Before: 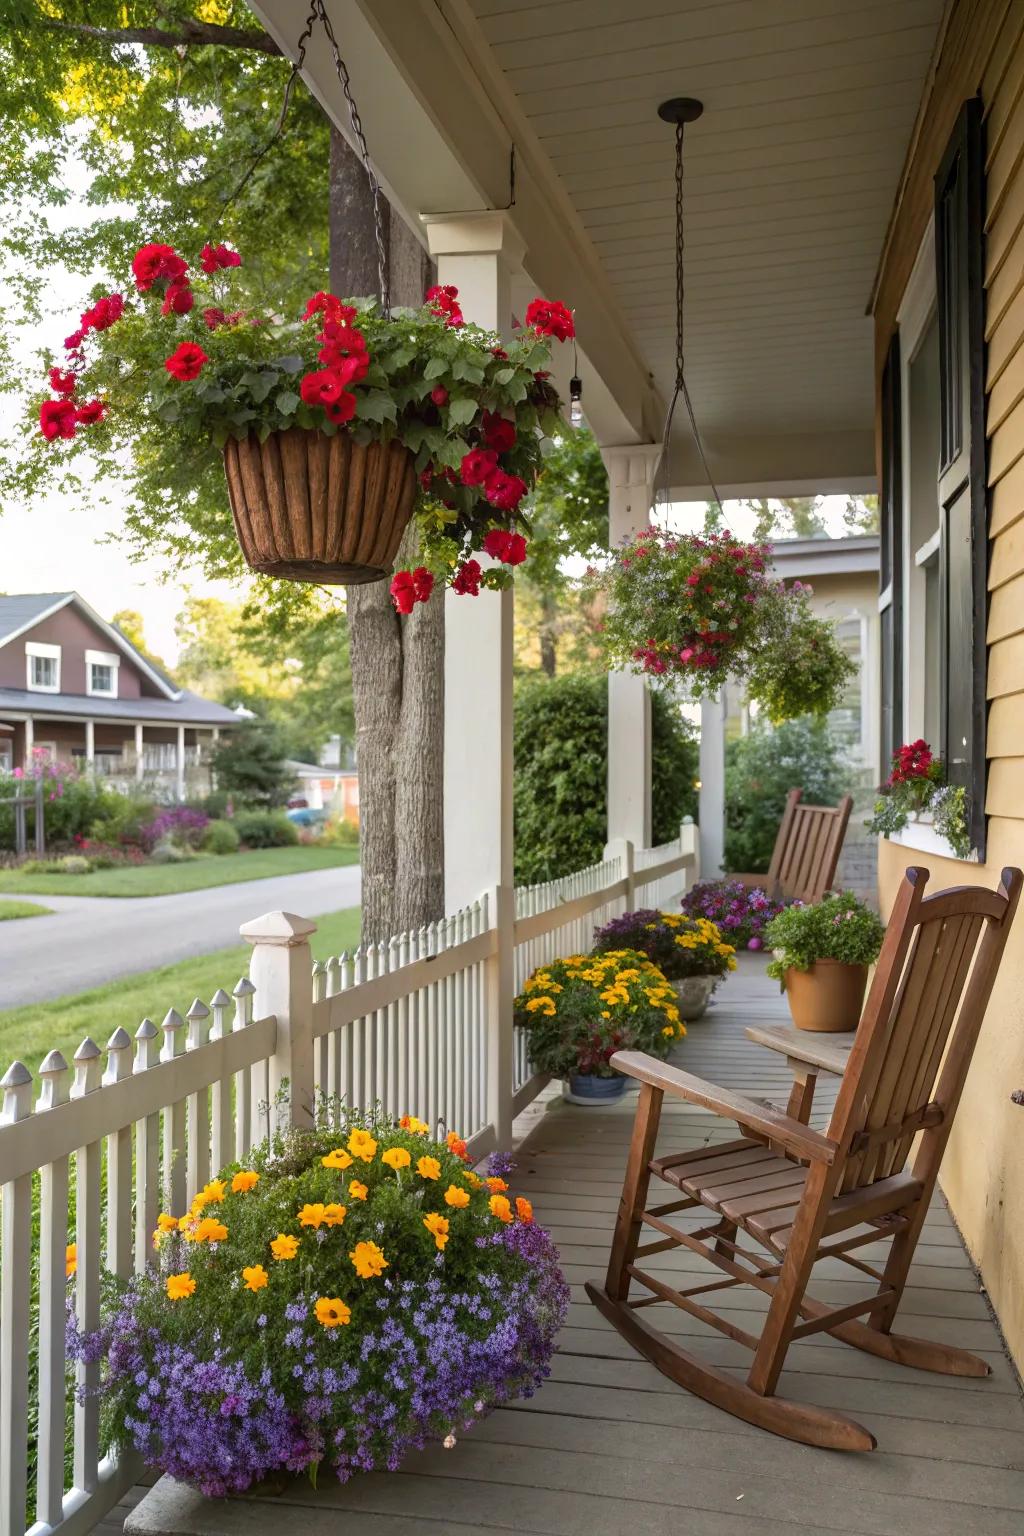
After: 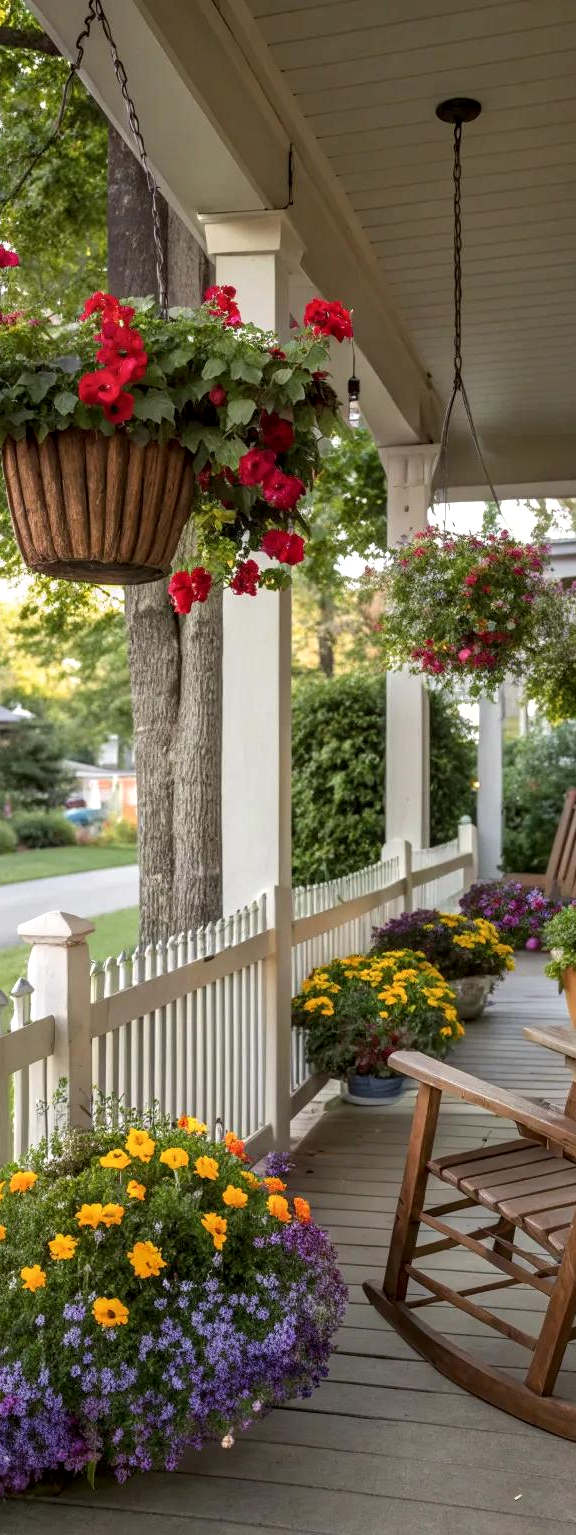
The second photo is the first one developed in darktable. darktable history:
crop: left 21.734%, right 21.992%, bottom 0.001%
local contrast: detail 130%
